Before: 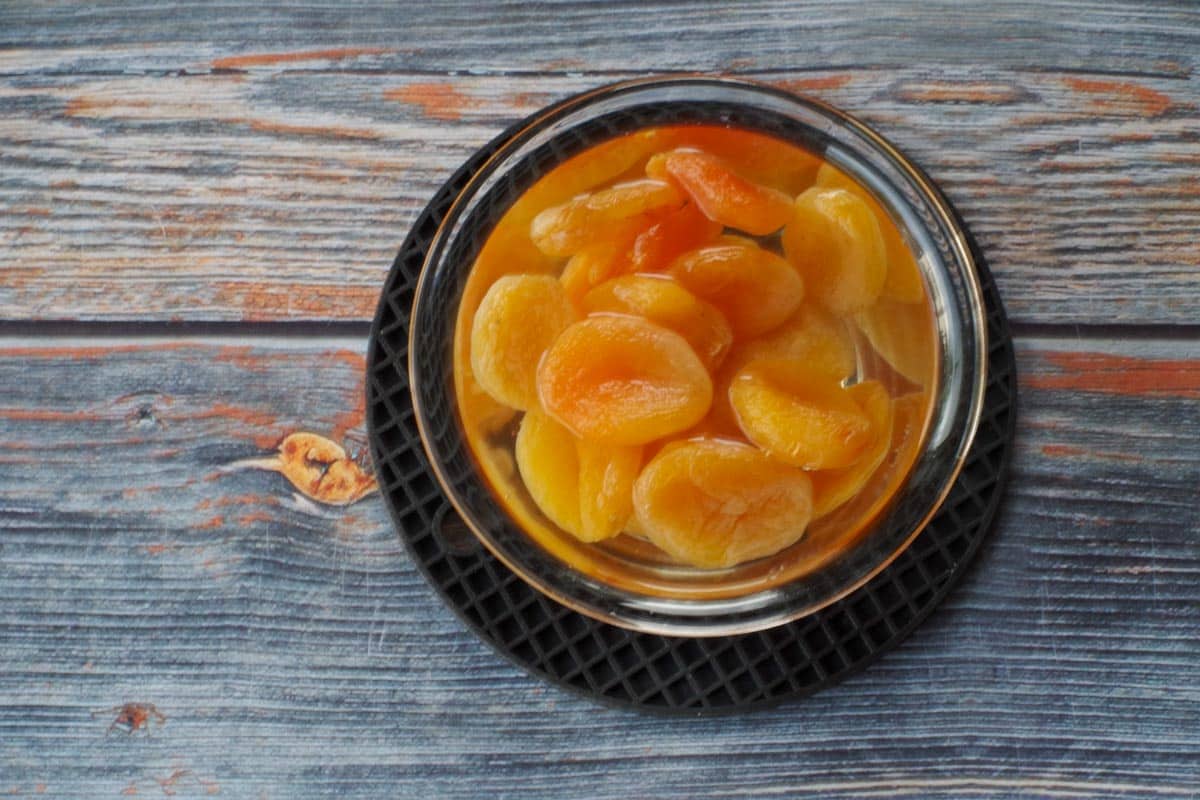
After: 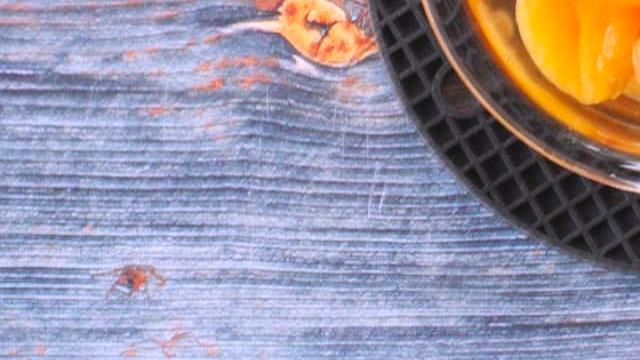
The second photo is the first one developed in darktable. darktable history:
exposure: black level correction 0, exposure 0.7 EV, compensate exposure bias true, compensate highlight preservation false
crop and rotate: top 54.778%, right 46.61%, bottom 0.159%
contrast brightness saturation: contrast -0.11
white balance: red 1.066, blue 1.119
